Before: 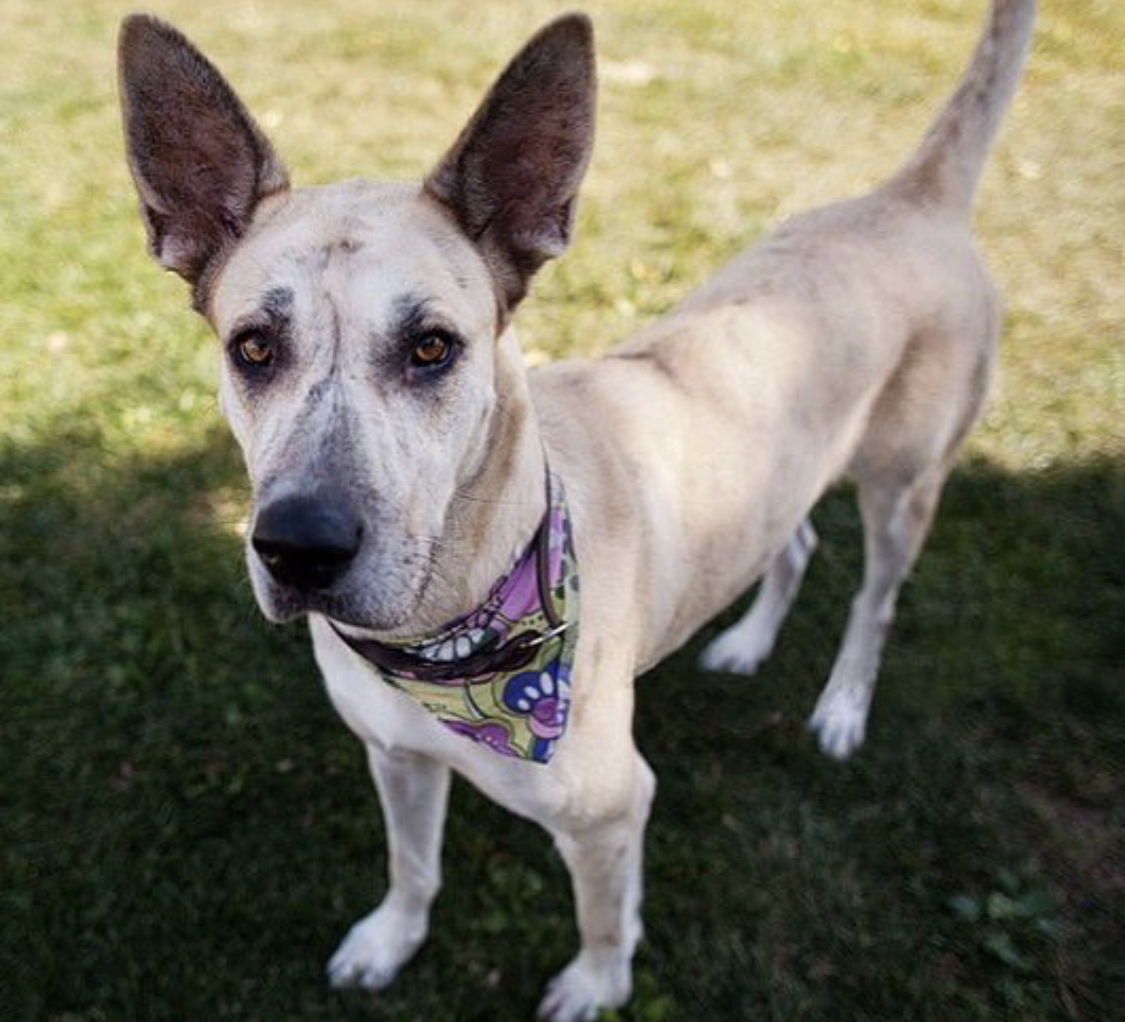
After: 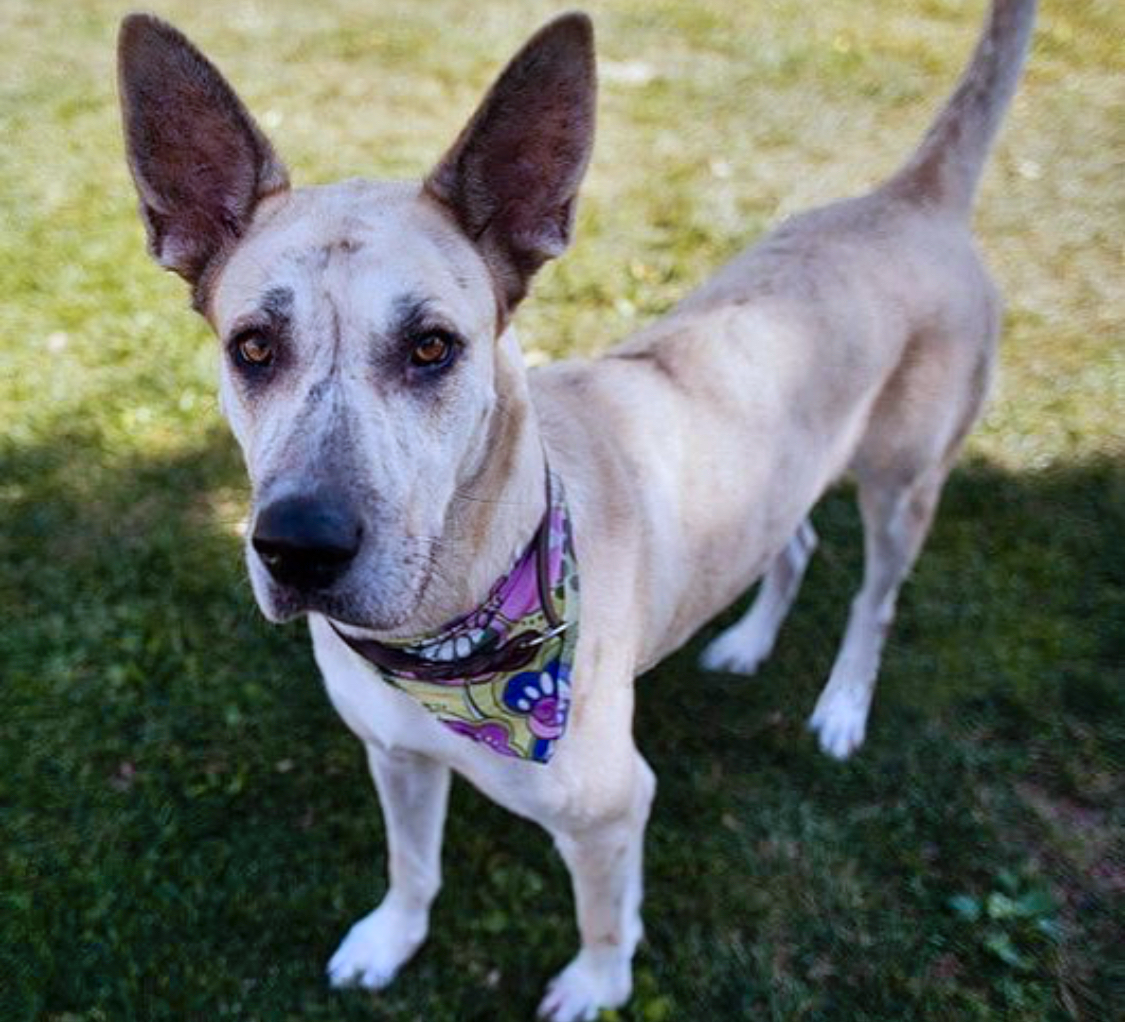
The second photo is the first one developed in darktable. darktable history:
shadows and highlights: highlights color adjustment 0%, low approximation 0.01, soften with gaussian
color zones: curves: ch2 [(0, 0.5) (0.143, 0.5) (0.286, 0.489) (0.415, 0.421) (0.571, 0.5) (0.714, 0.5) (0.857, 0.5) (1, 0.5)]
color balance rgb: on, module defaults
color calibration: output R [0.994, 0.059, -0.119, 0], output G [-0.036, 1.09, -0.119, 0], output B [0.078, -0.108, 0.961, 0], illuminant custom, x 0.371, y 0.382, temperature 4281.14 K
